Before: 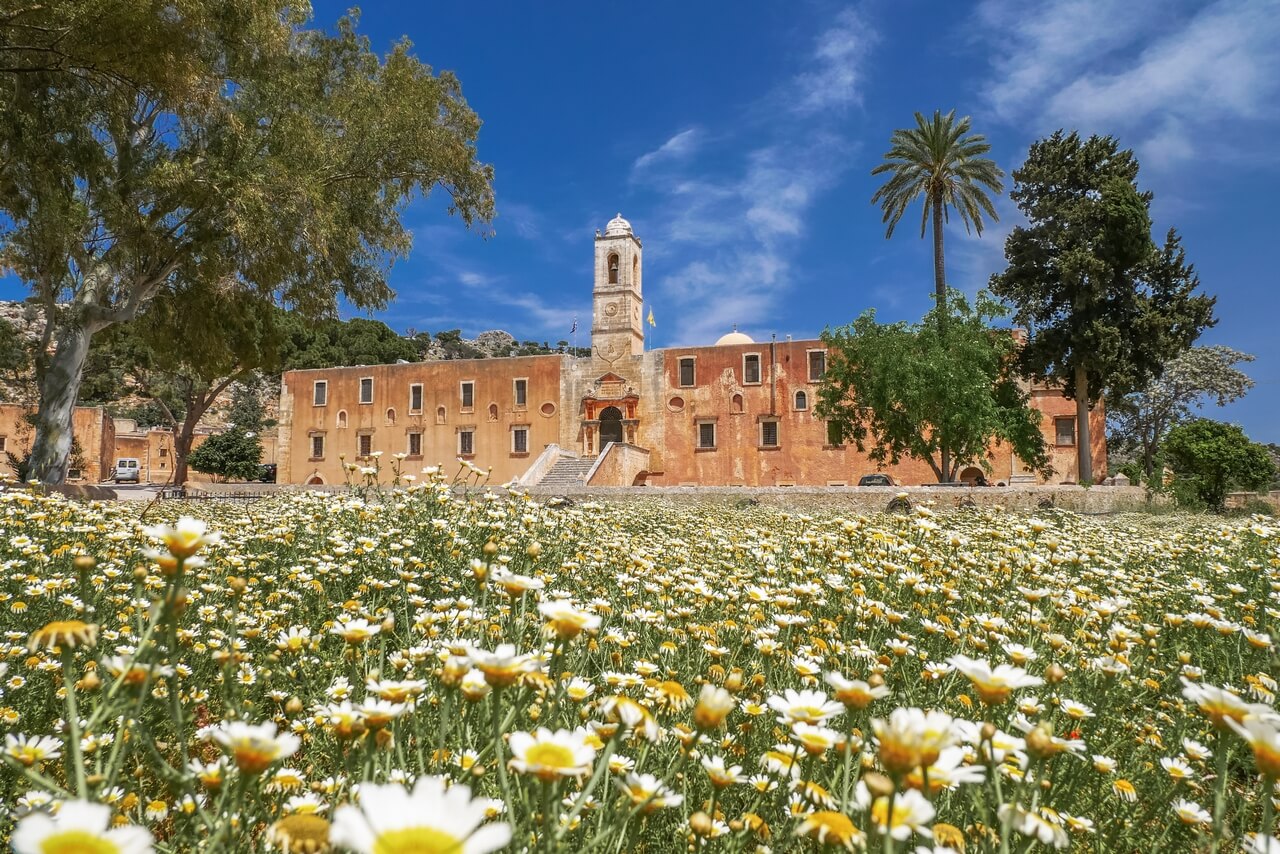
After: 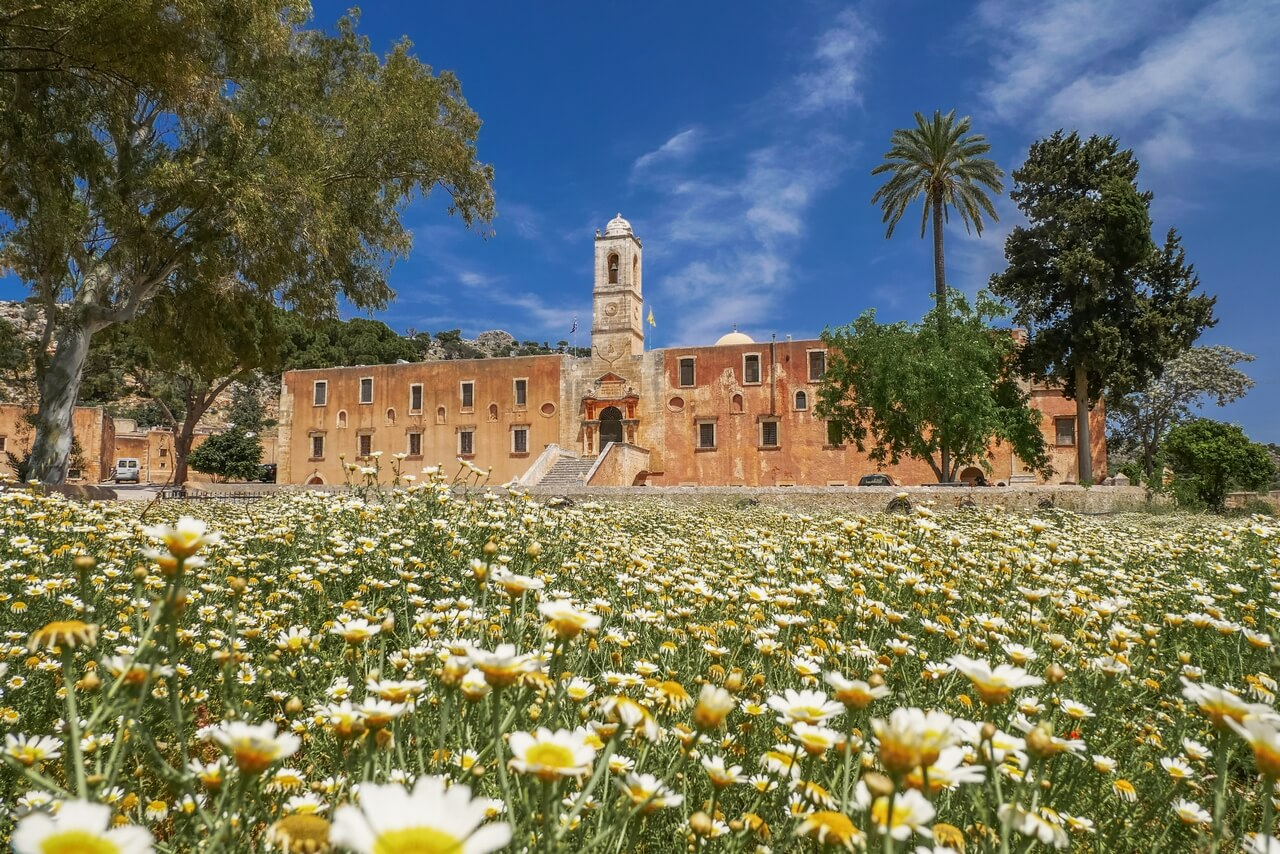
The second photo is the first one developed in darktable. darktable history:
rotate and perspective: automatic cropping off
contrast brightness saturation: contrast 0.05
color correction: highlights b* 3
exposure: exposure -0.116 EV, compensate exposure bias true, compensate highlight preservation false
